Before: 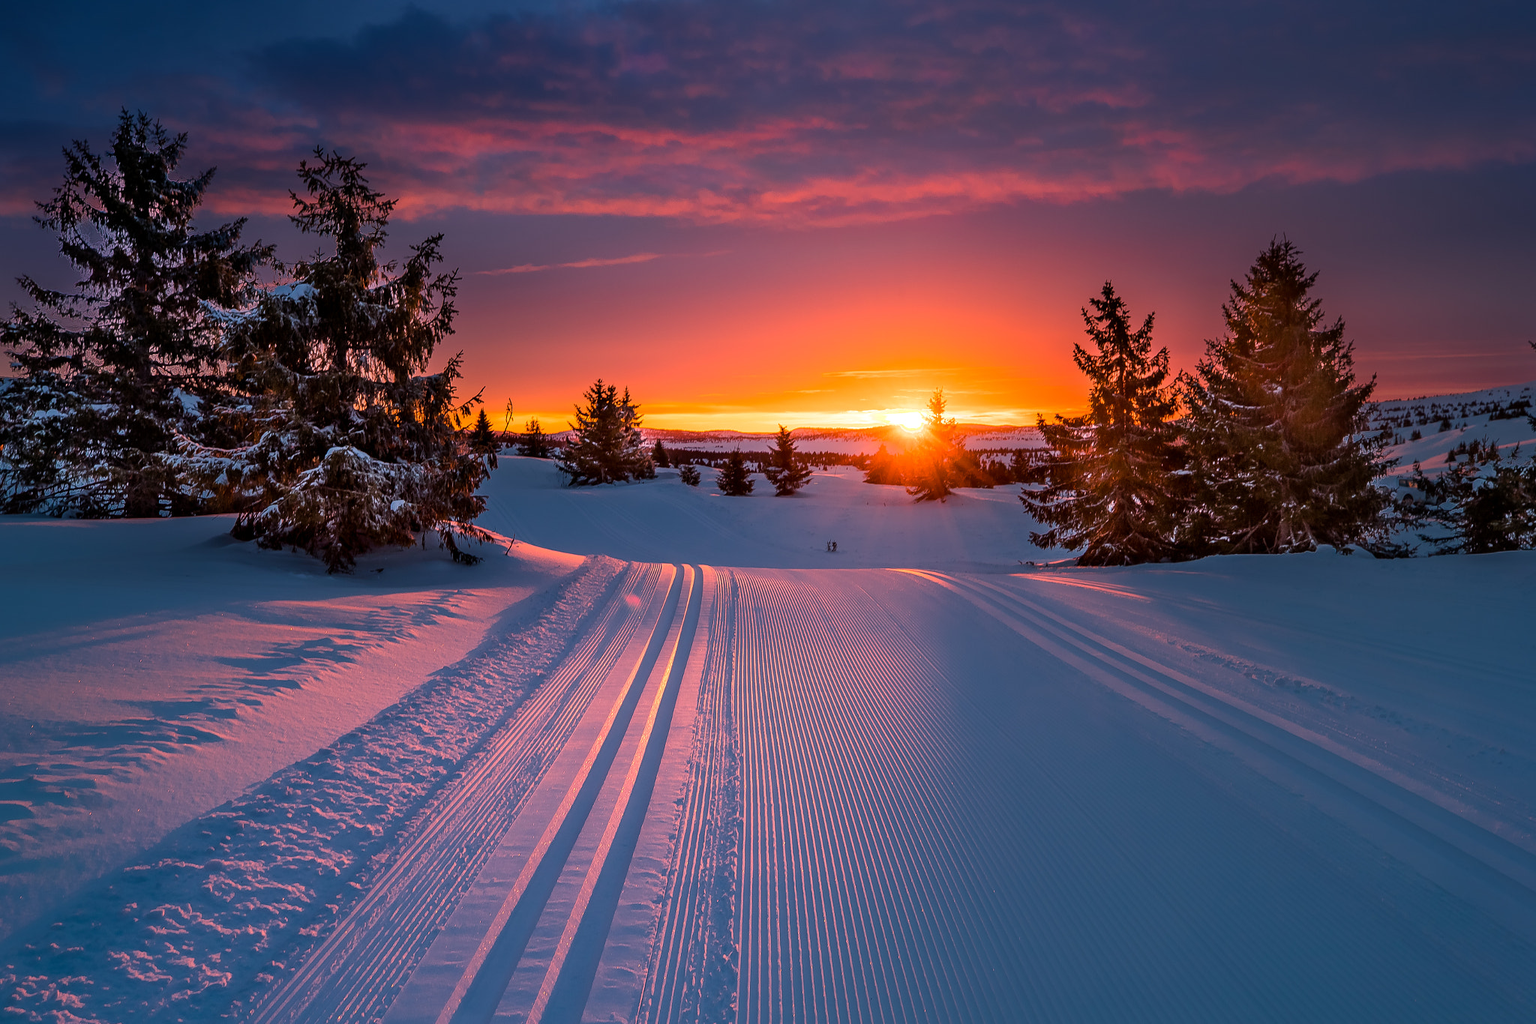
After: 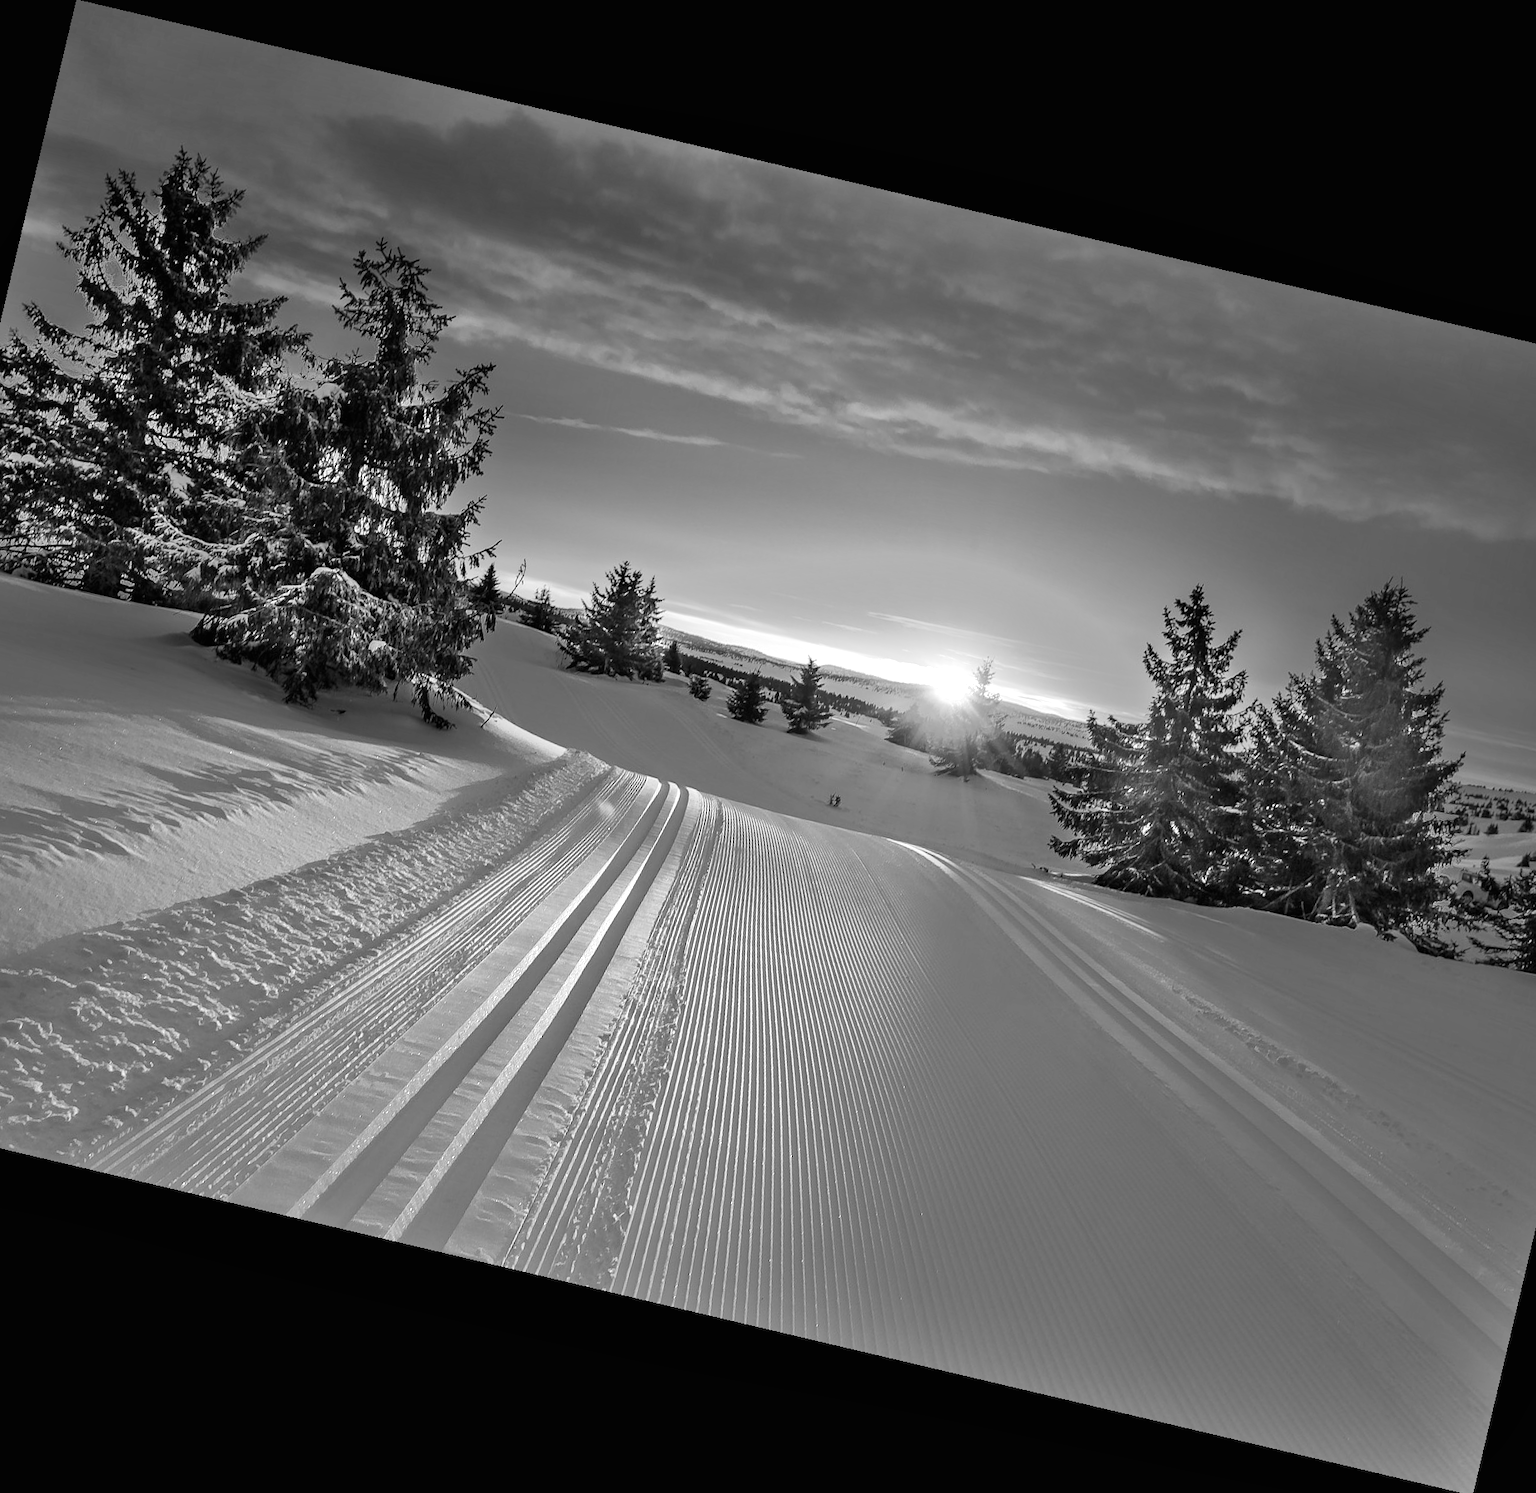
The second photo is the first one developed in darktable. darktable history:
crop and rotate: left 9.597%, right 10.195%
monochrome: a 14.95, b -89.96
rotate and perspective: rotation 13.27°, automatic cropping off
shadows and highlights: shadows color adjustment 97.66%, soften with gaussian
exposure: black level correction 0, exposure 1.1 EV, compensate highlight preservation false
